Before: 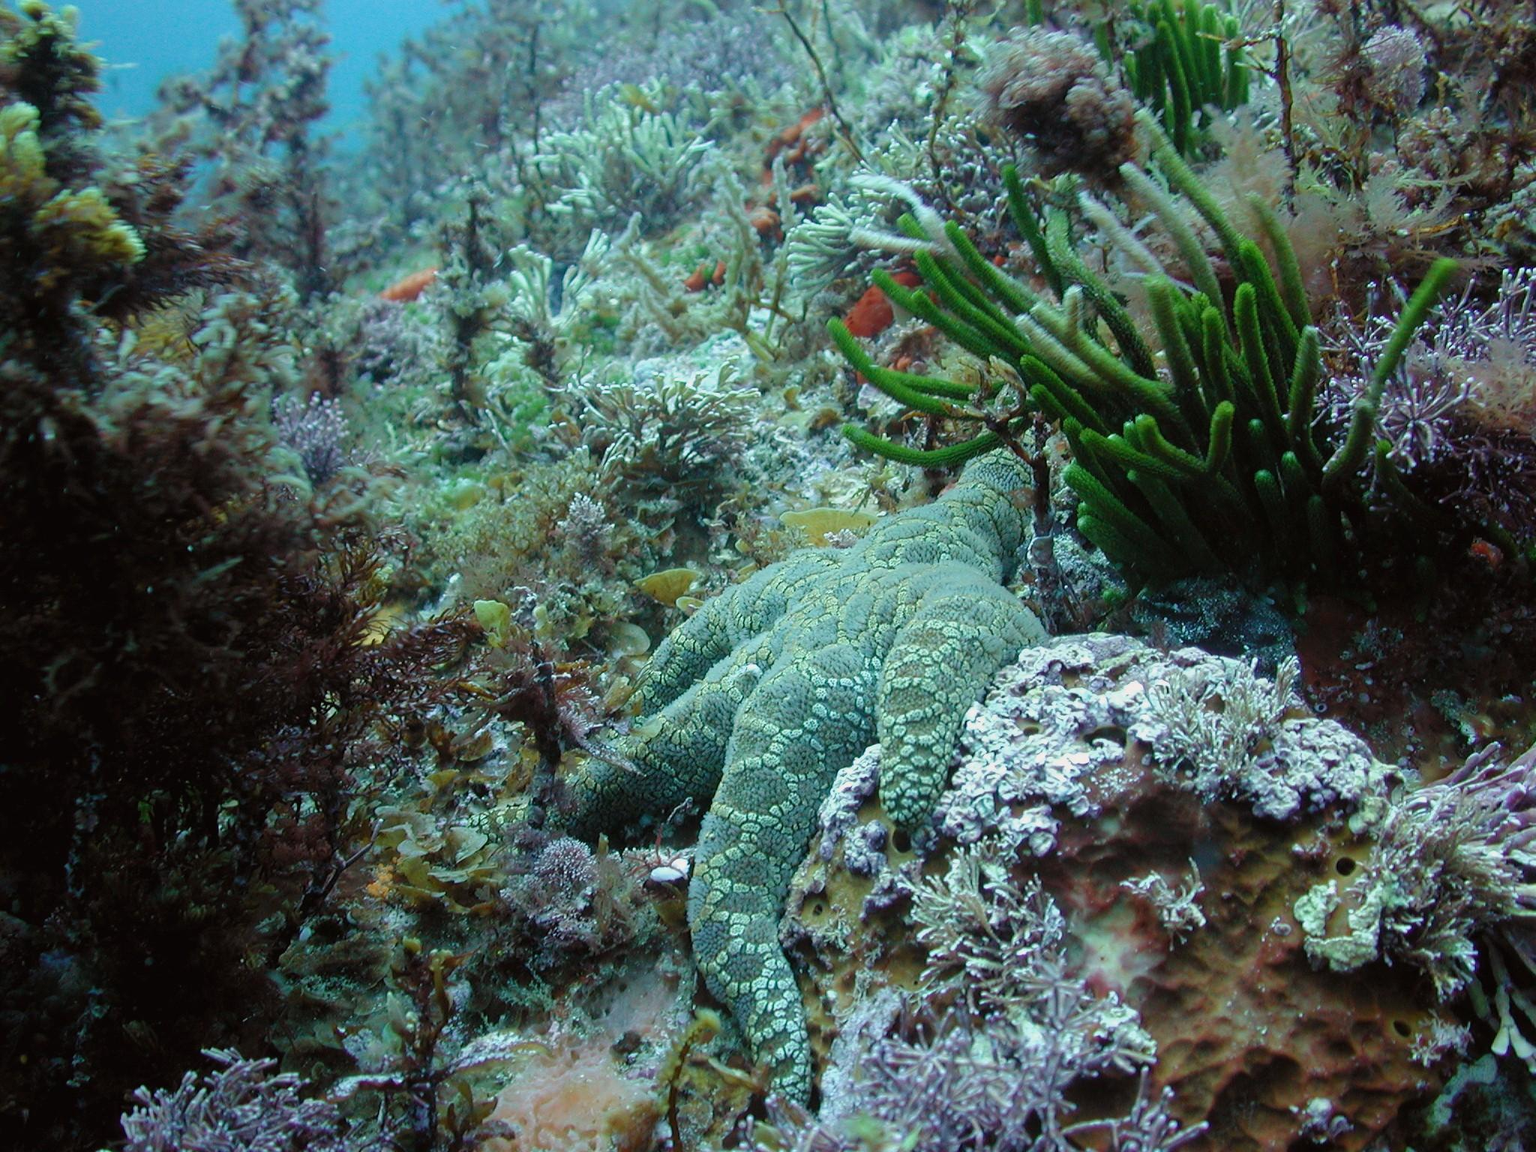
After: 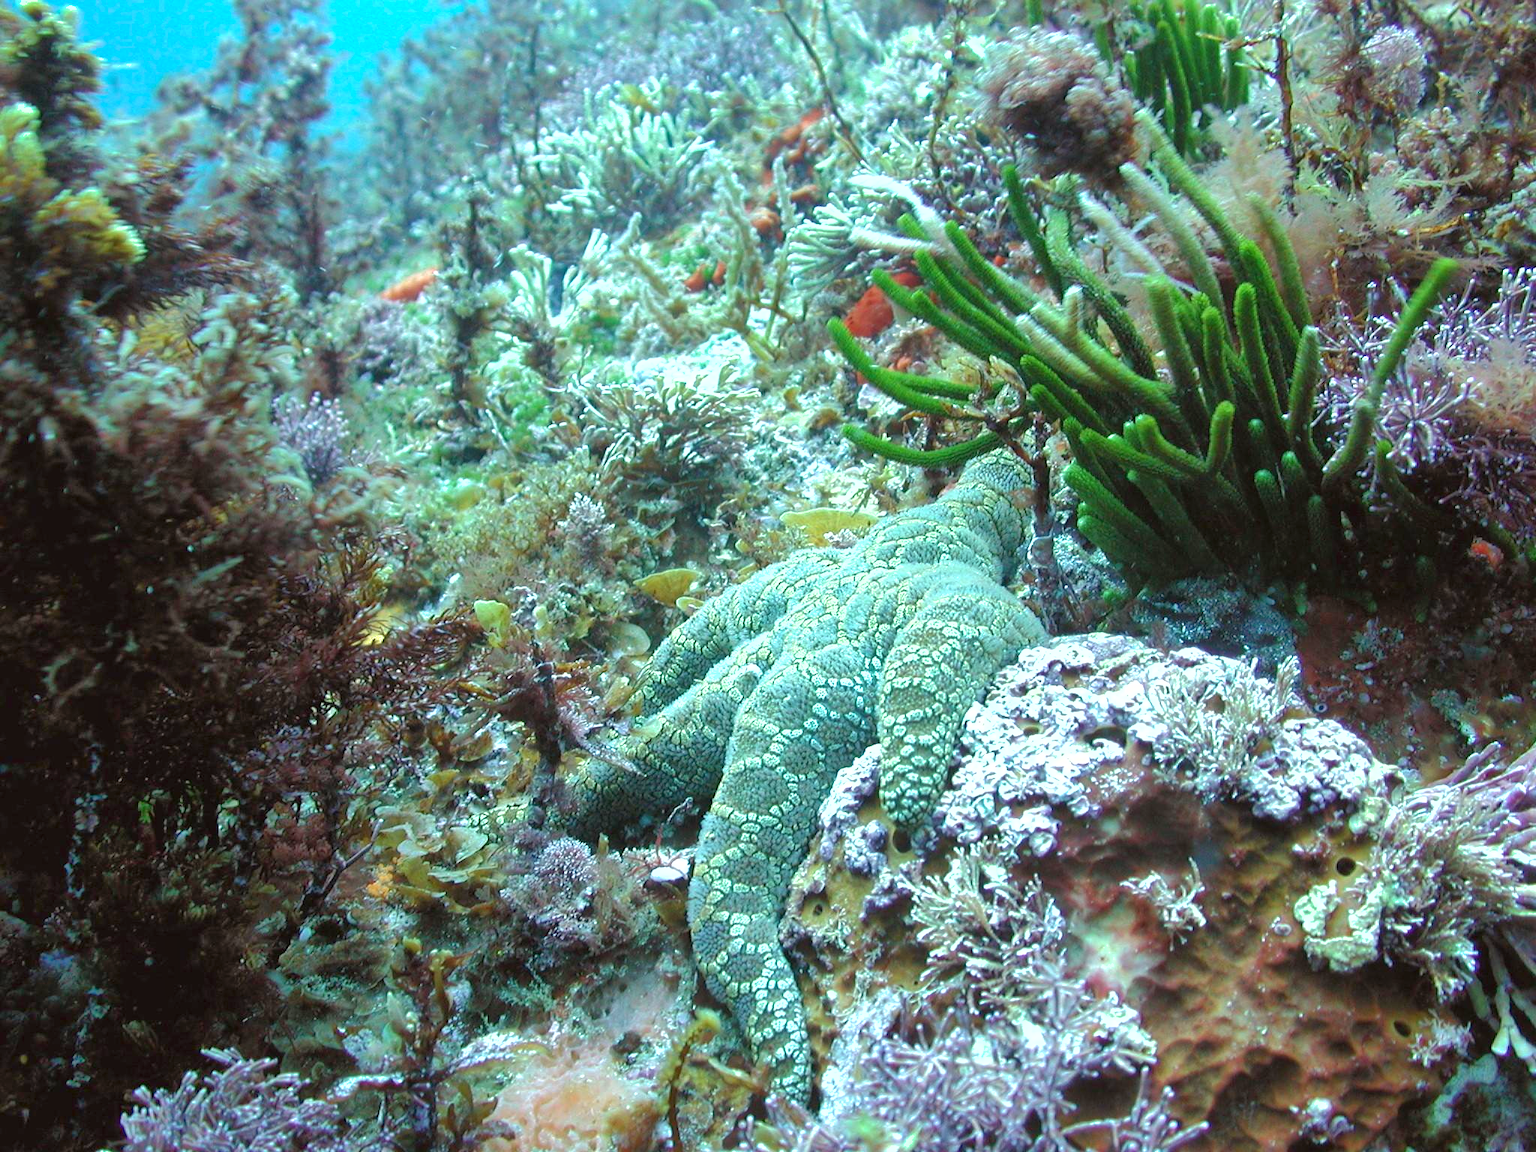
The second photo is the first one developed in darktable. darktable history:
shadows and highlights: on, module defaults
exposure: exposure 0.999 EV, compensate highlight preservation false
